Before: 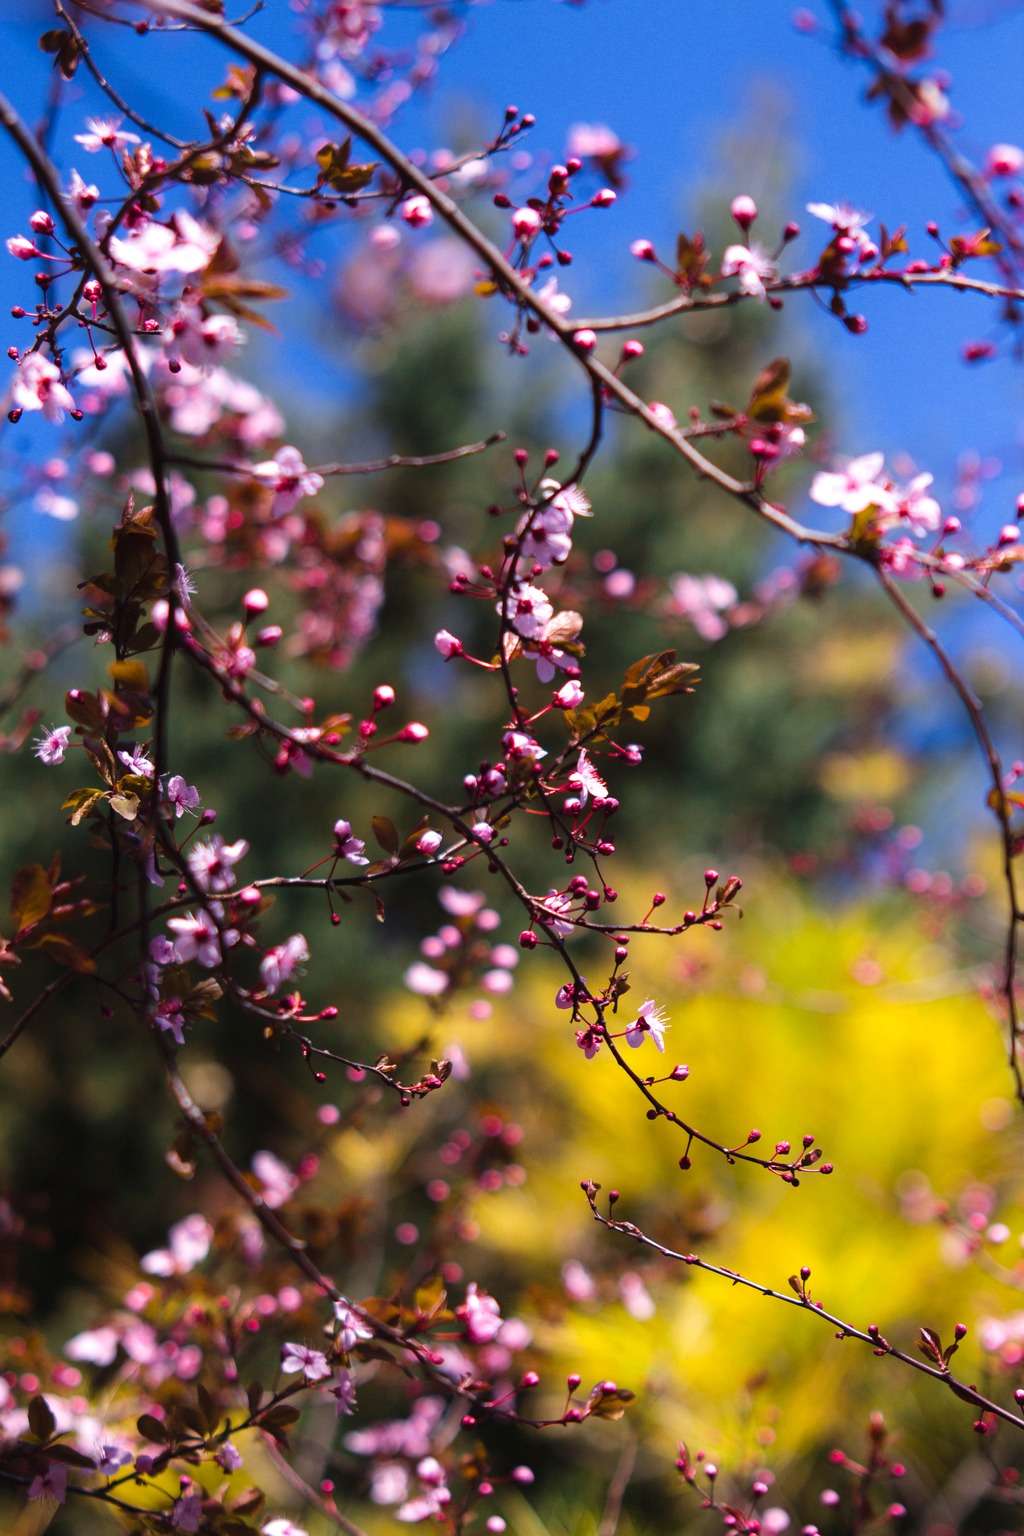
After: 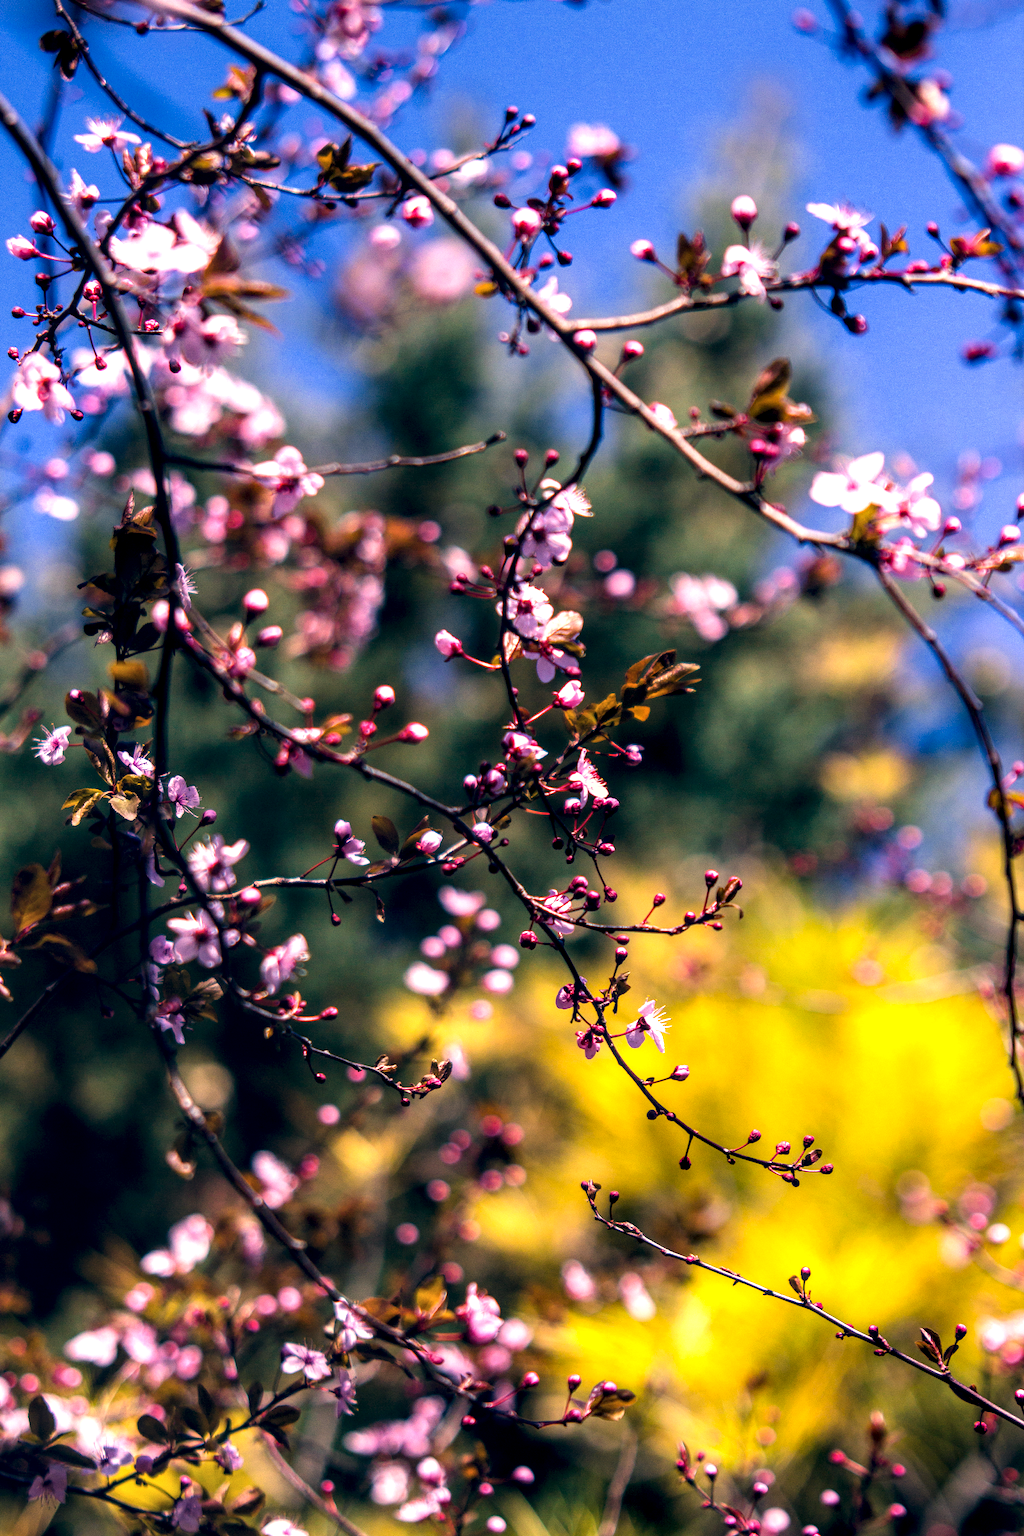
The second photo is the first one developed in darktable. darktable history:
exposure: exposure 0.203 EV, compensate exposure bias true, compensate highlight preservation false
color correction: highlights a* 10.32, highlights b* 14.37, shadows a* -9.6, shadows b* -14.95
local contrast: highlights 64%, shadows 54%, detail 169%, midtone range 0.519
